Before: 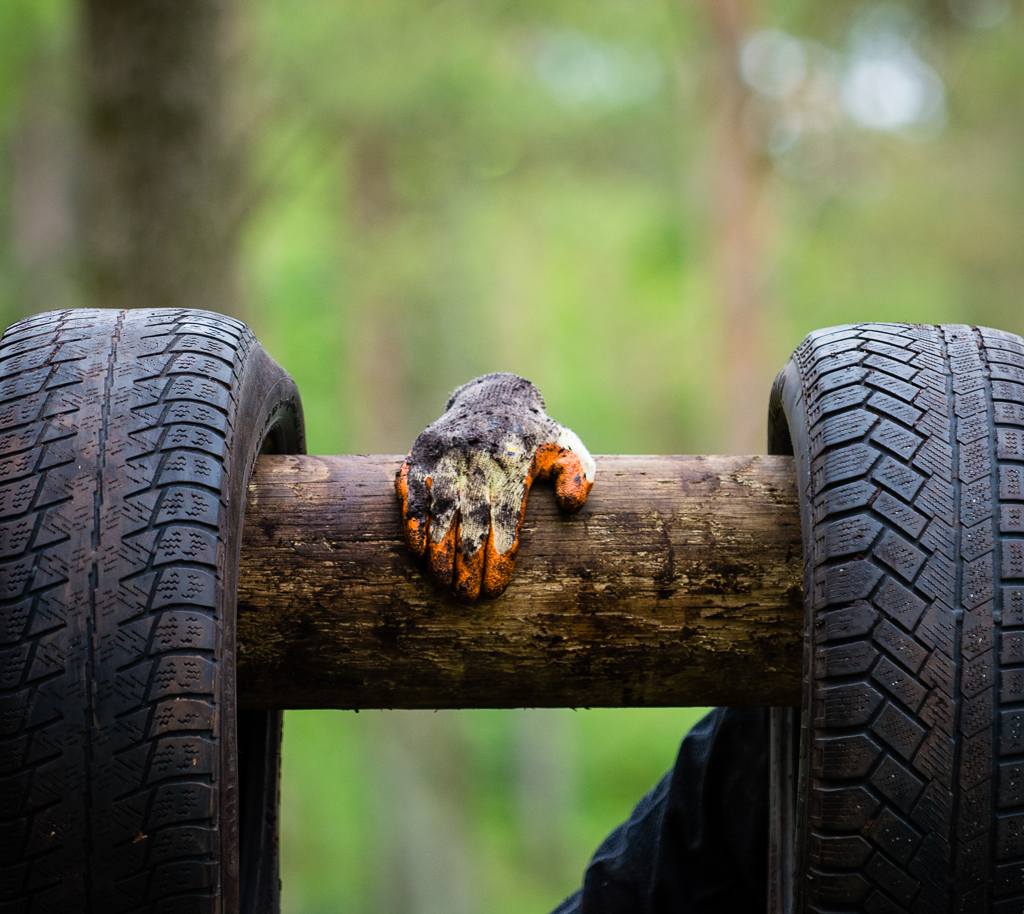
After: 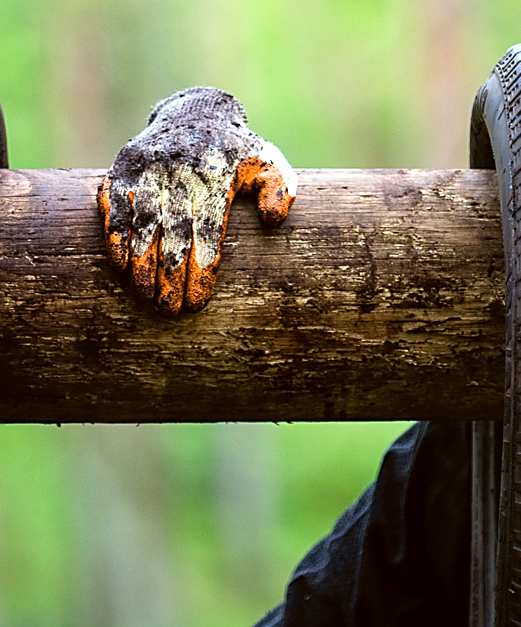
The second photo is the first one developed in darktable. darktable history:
exposure: black level correction 0, exposure 0.499 EV, compensate exposure bias true, compensate highlight preservation false
color correction: highlights a* -3.37, highlights b* -6.93, shadows a* 3.05, shadows b* 5.25
sharpen: on, module defaults
crop and rotate: left 29.195%, top 31.305%, right 19.855%
